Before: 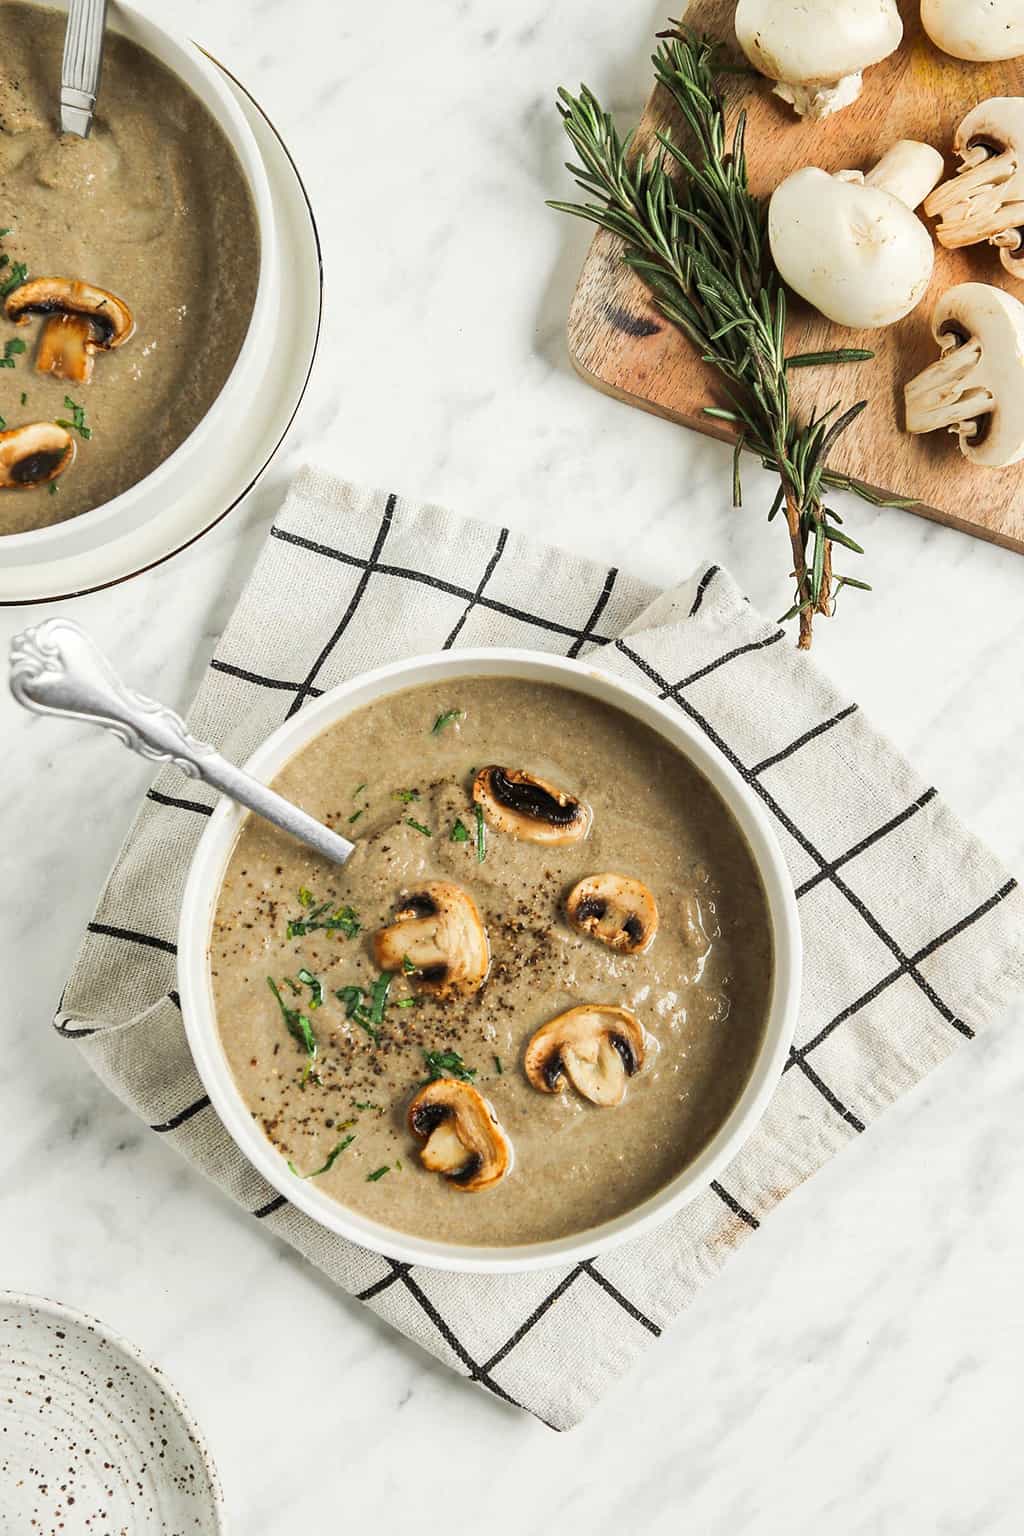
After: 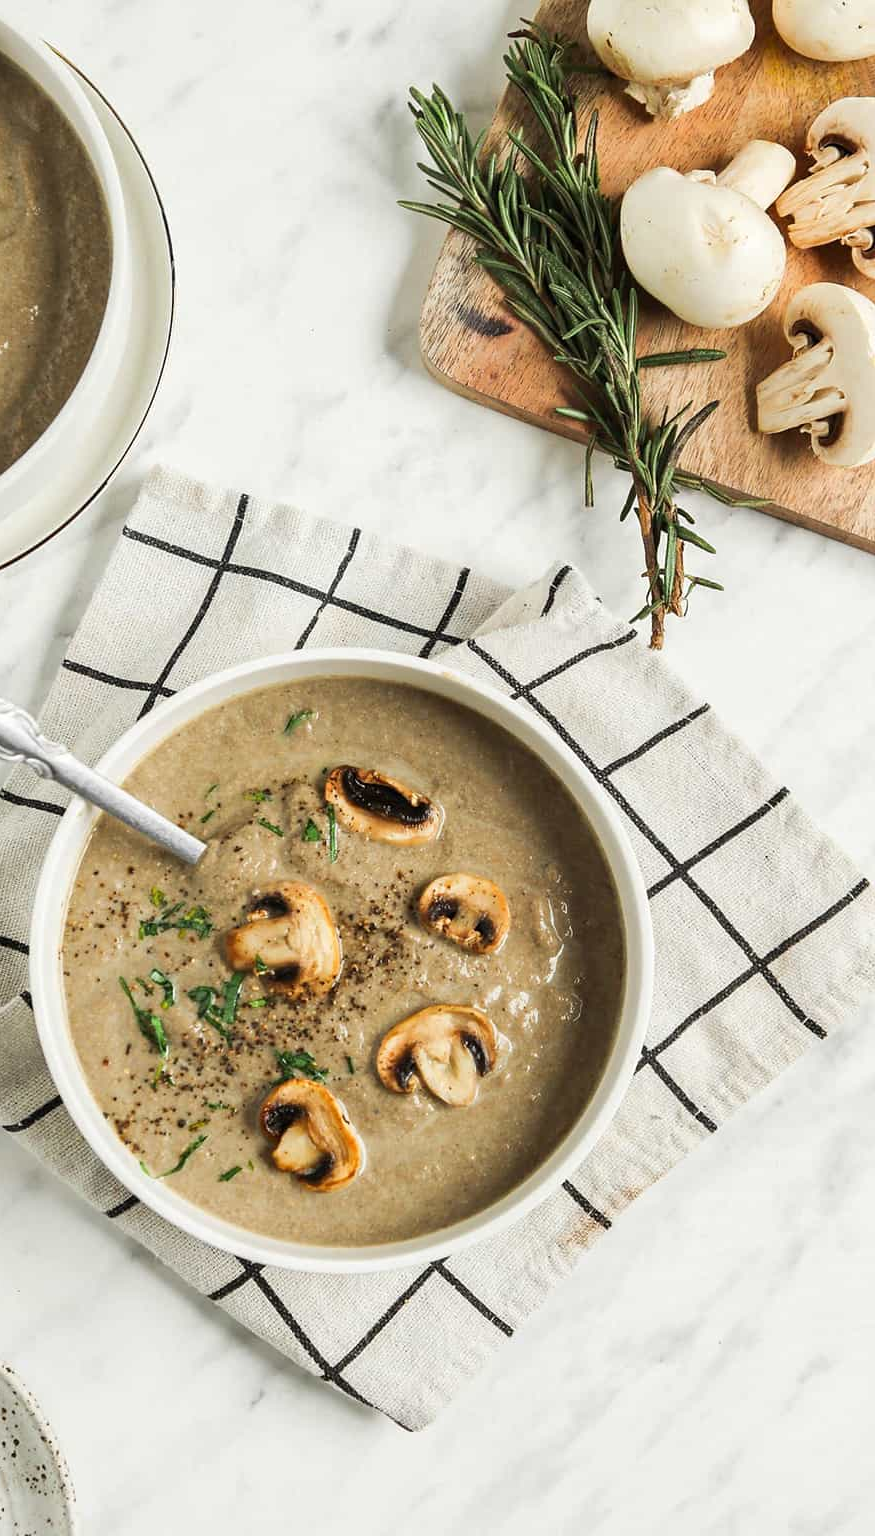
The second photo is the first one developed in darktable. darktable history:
crop and rotate: left 14.539%
